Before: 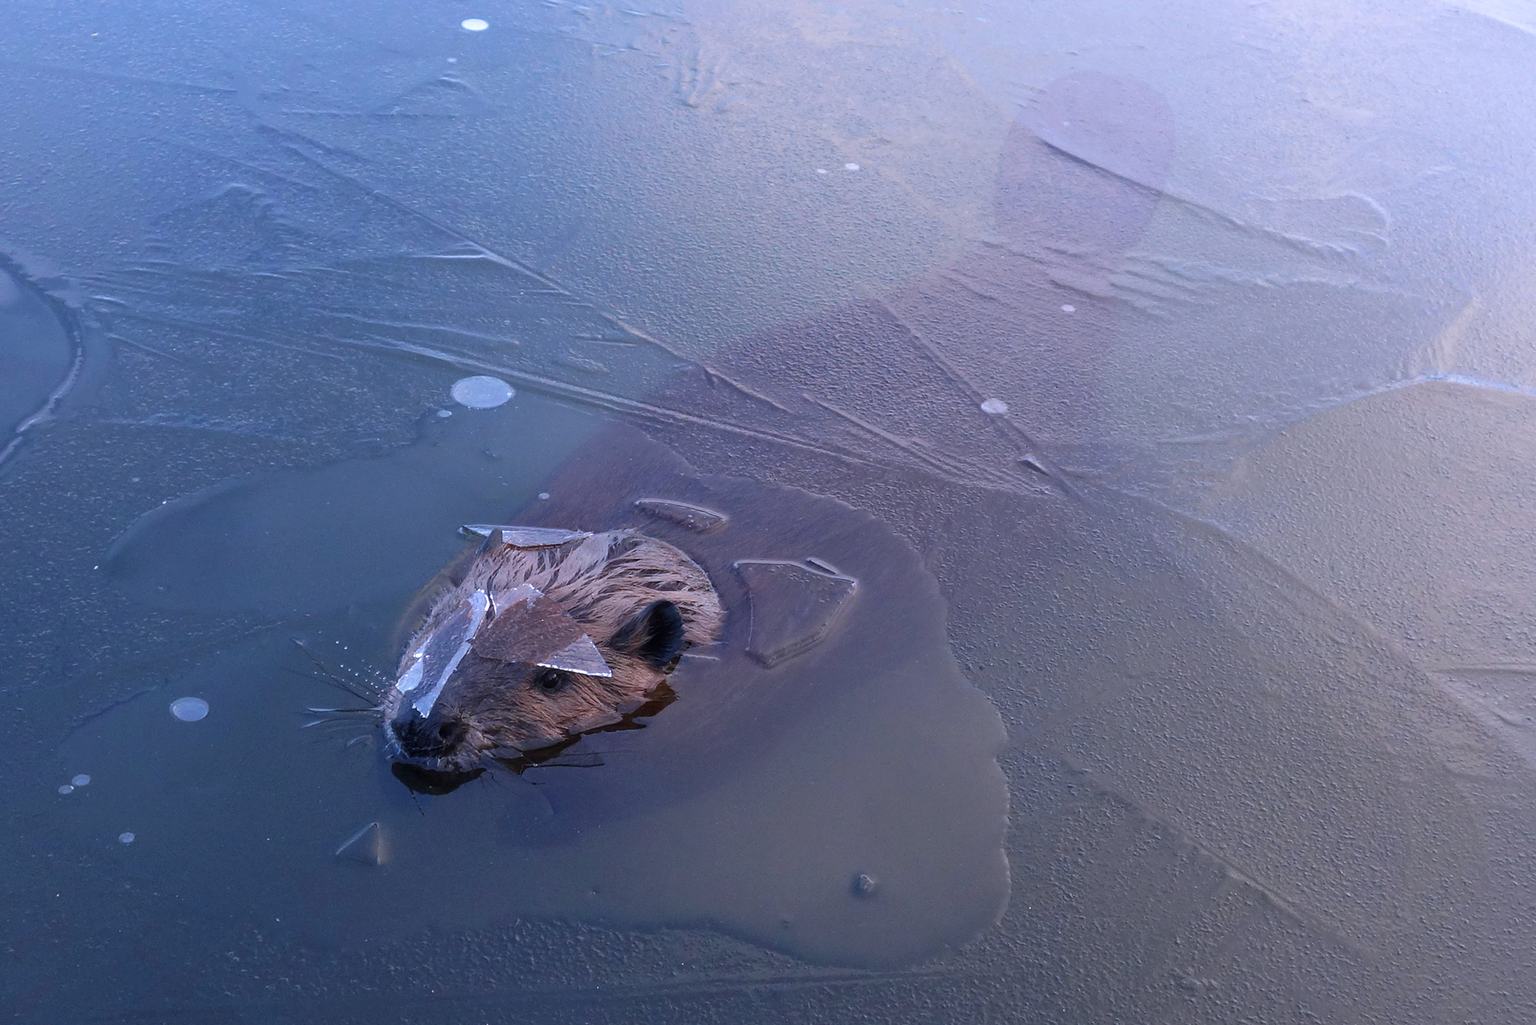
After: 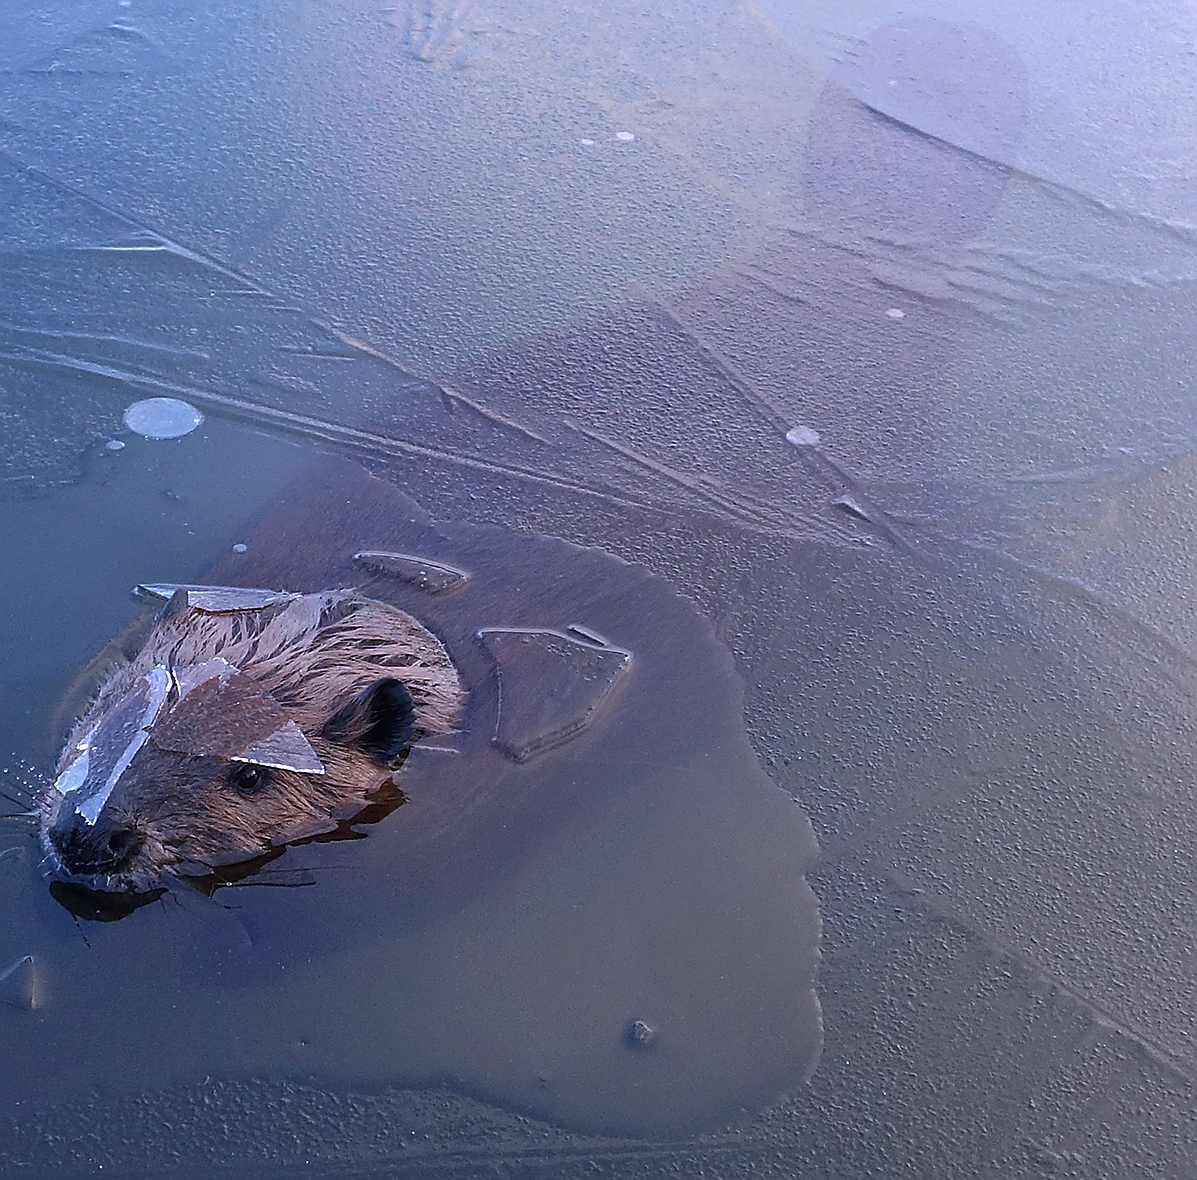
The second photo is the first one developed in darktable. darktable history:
sharpen: radius 1.4, amount 1.25, threshold 0.7
crop and rotate: left 22.918%, top 5.629%, right 14.711%, bottom 2.247%
